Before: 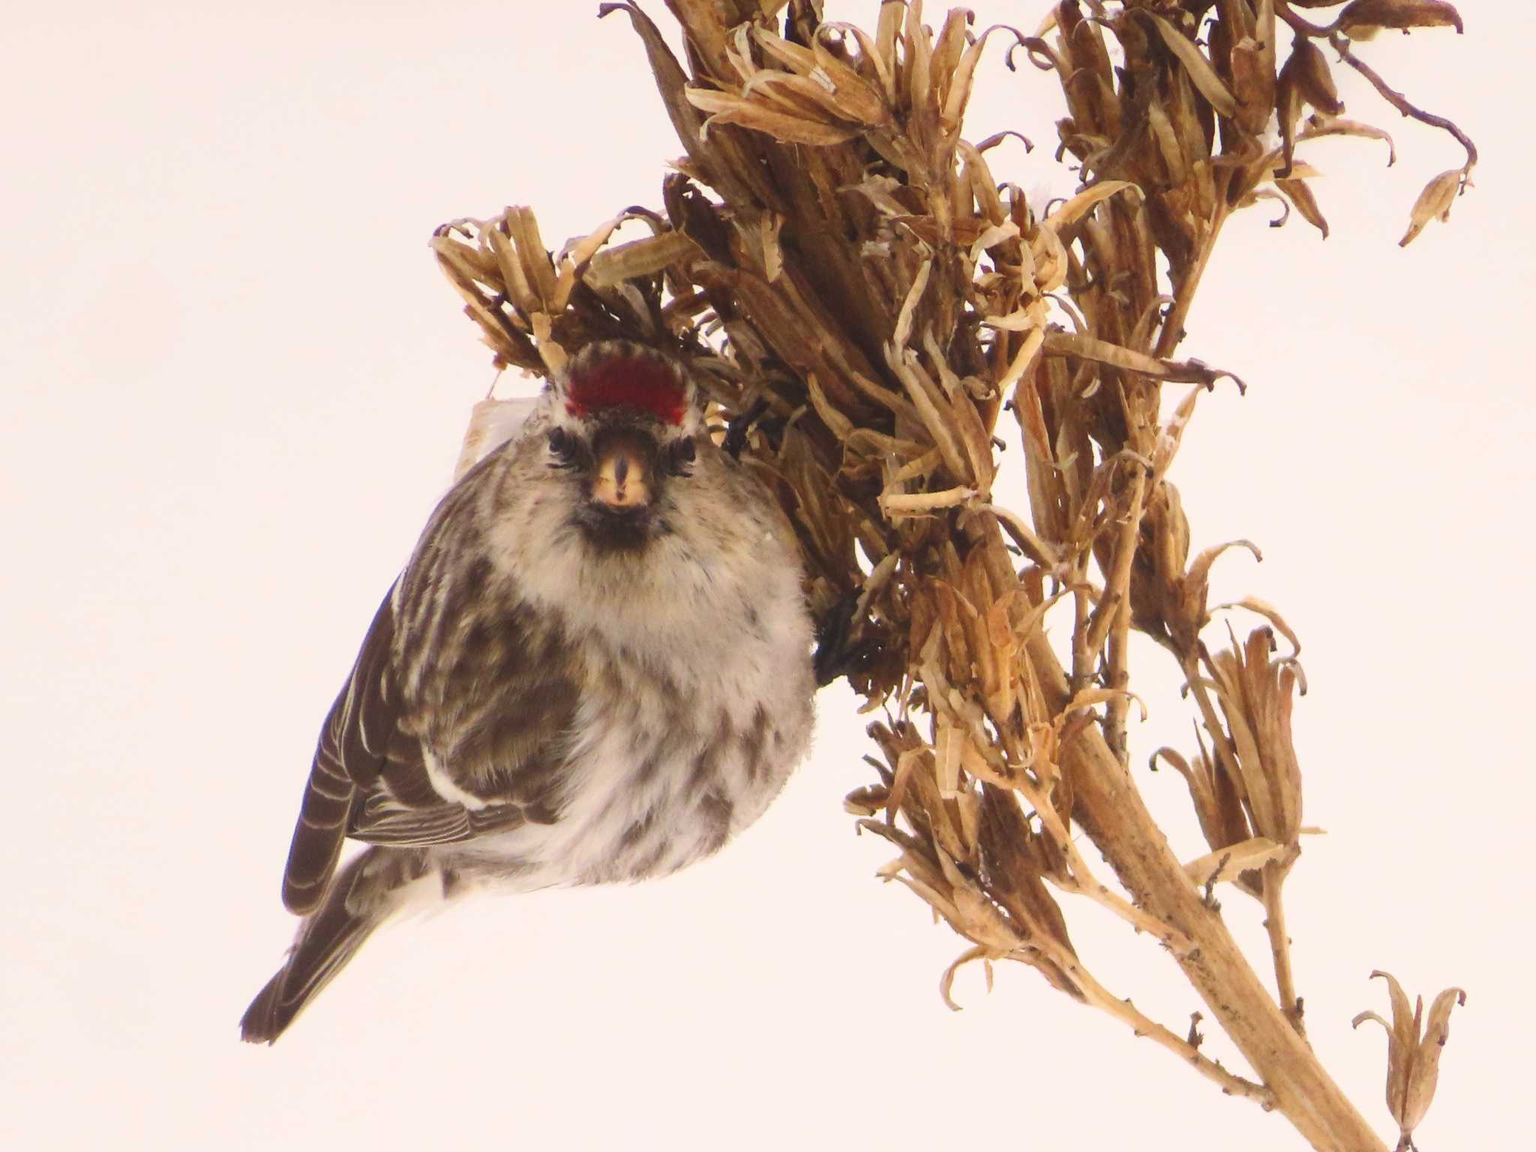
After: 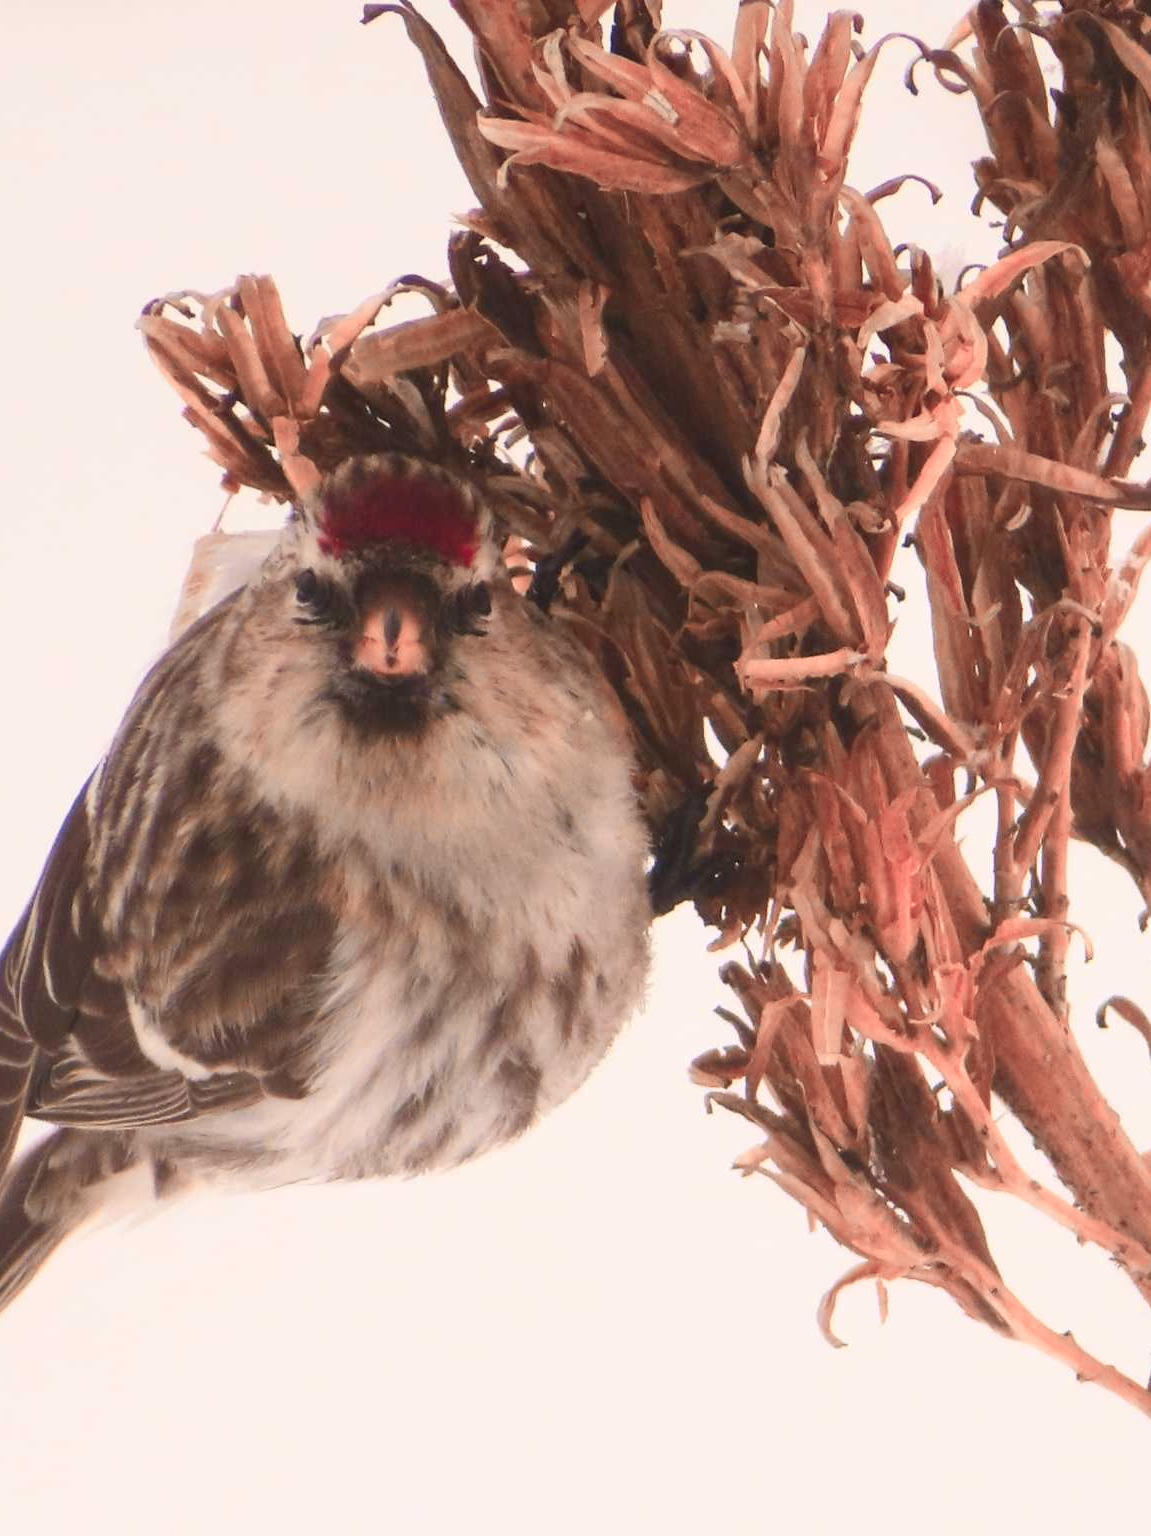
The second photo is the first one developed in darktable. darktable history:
crop: left 21.306%, right 22.469%
color zones: curves: ch2 [(0, 0.488) (0.143, 0.417) (0.286, 0.212) (0.429, 0.179) (0.571, 0.154) (0.714, 0.415) (0.857, 0.495) (1, 0.488)]
